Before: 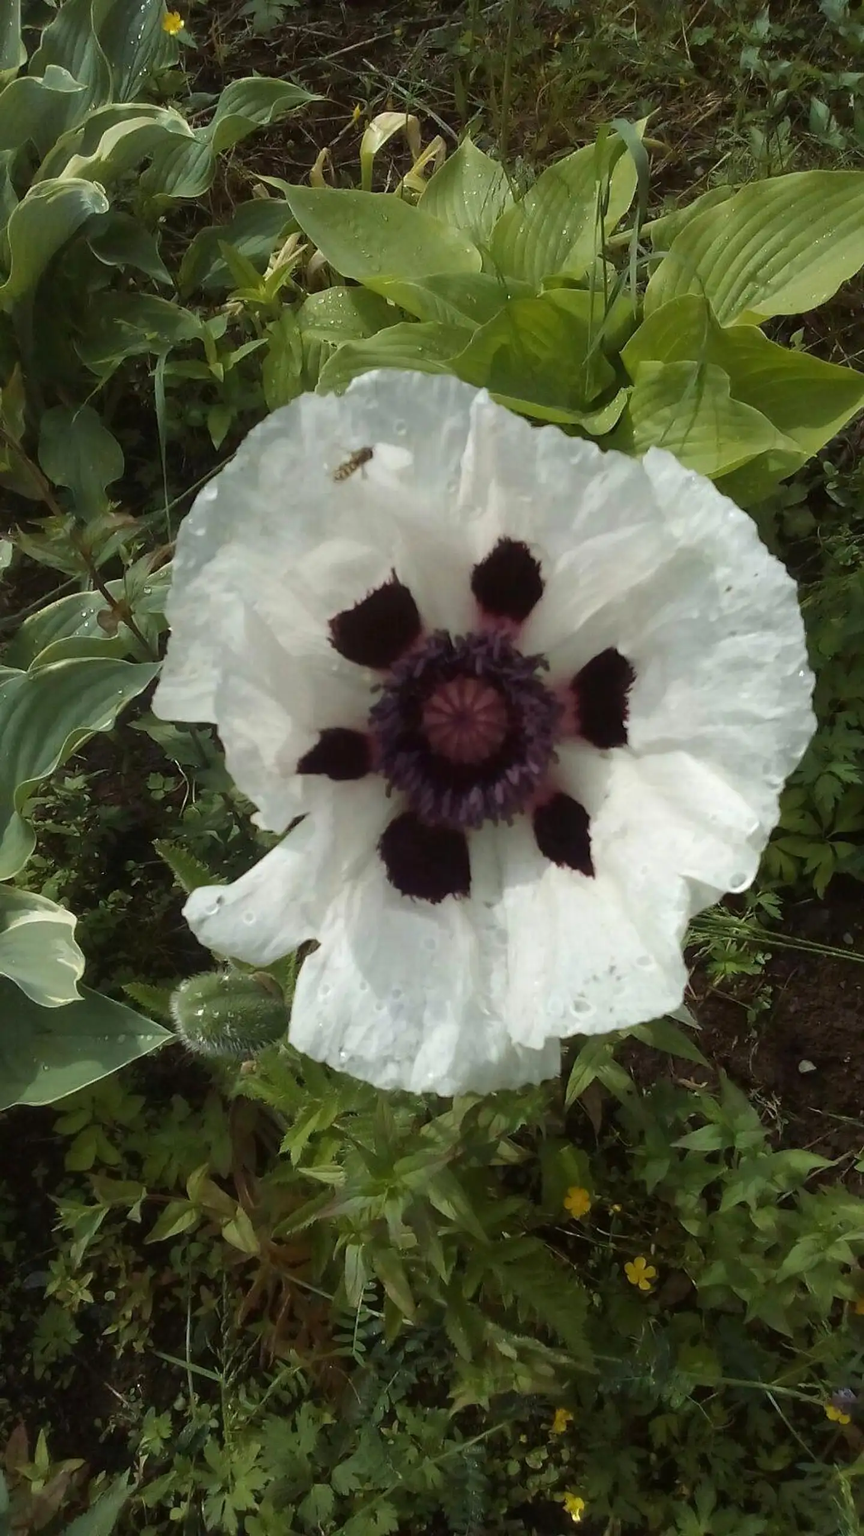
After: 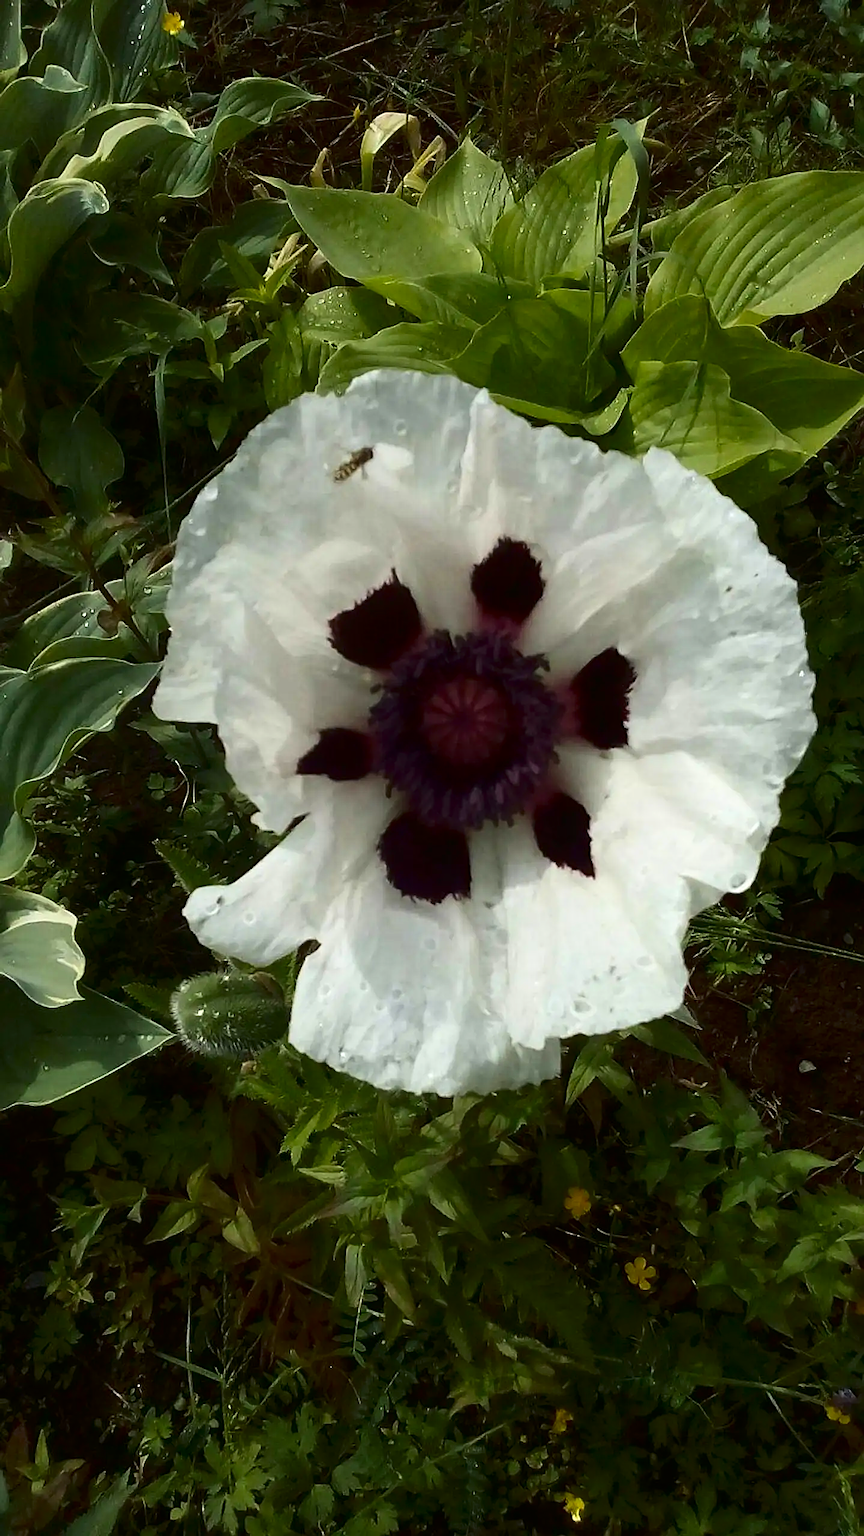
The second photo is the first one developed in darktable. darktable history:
contrast brightness saturation: contrast 0.211, brightness -0.101, saturation 0.208
sharpen: on, module defaults
